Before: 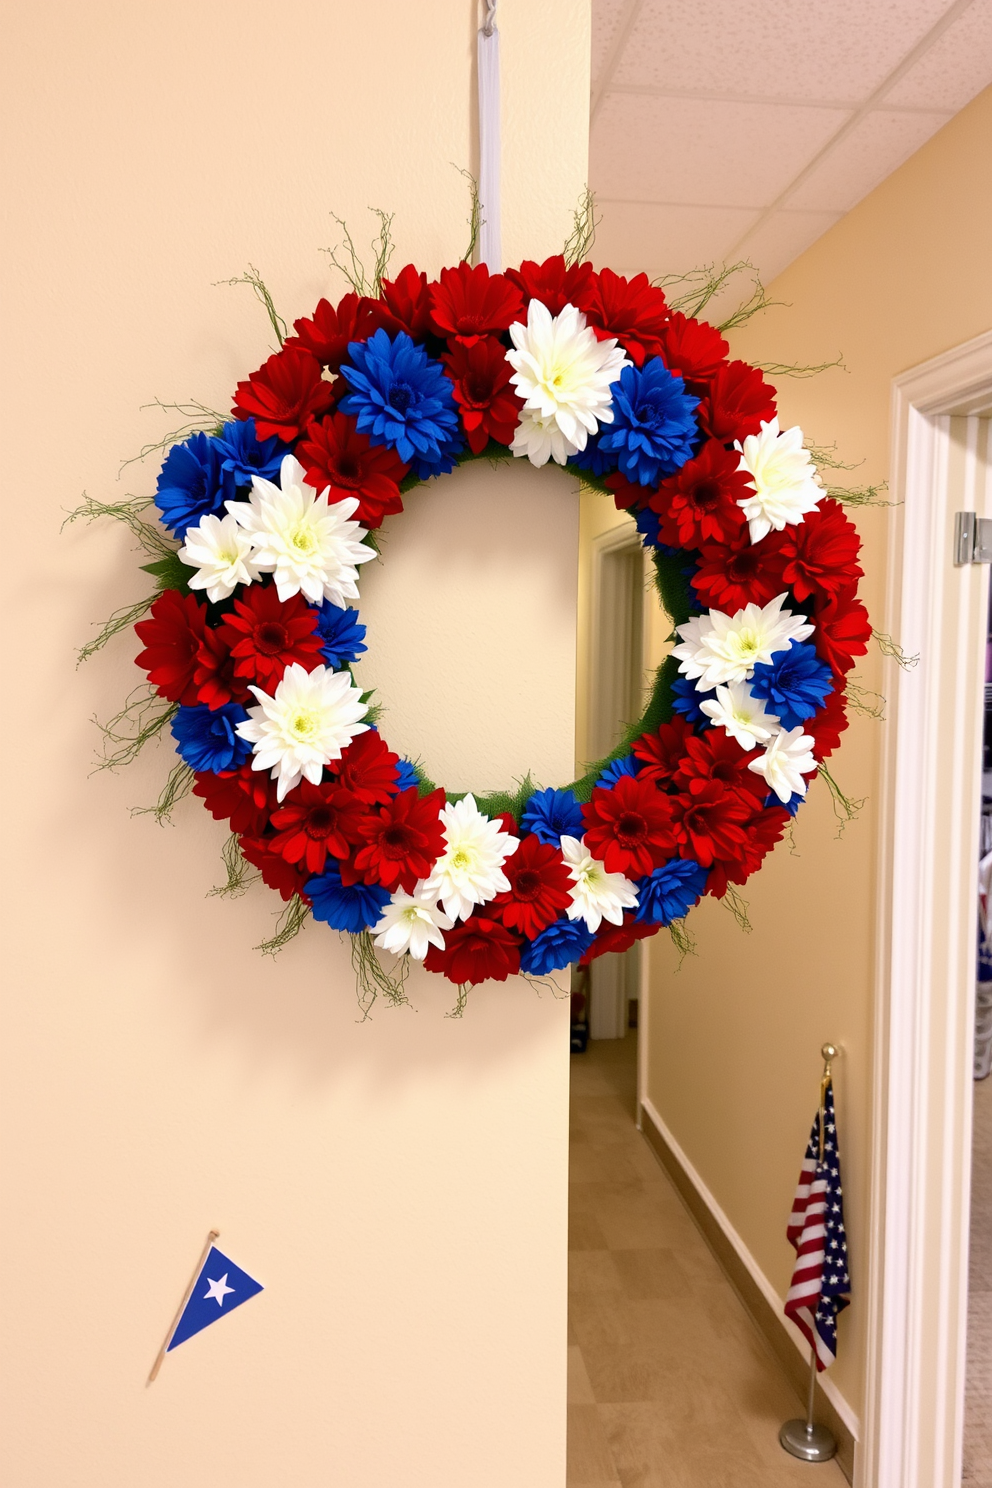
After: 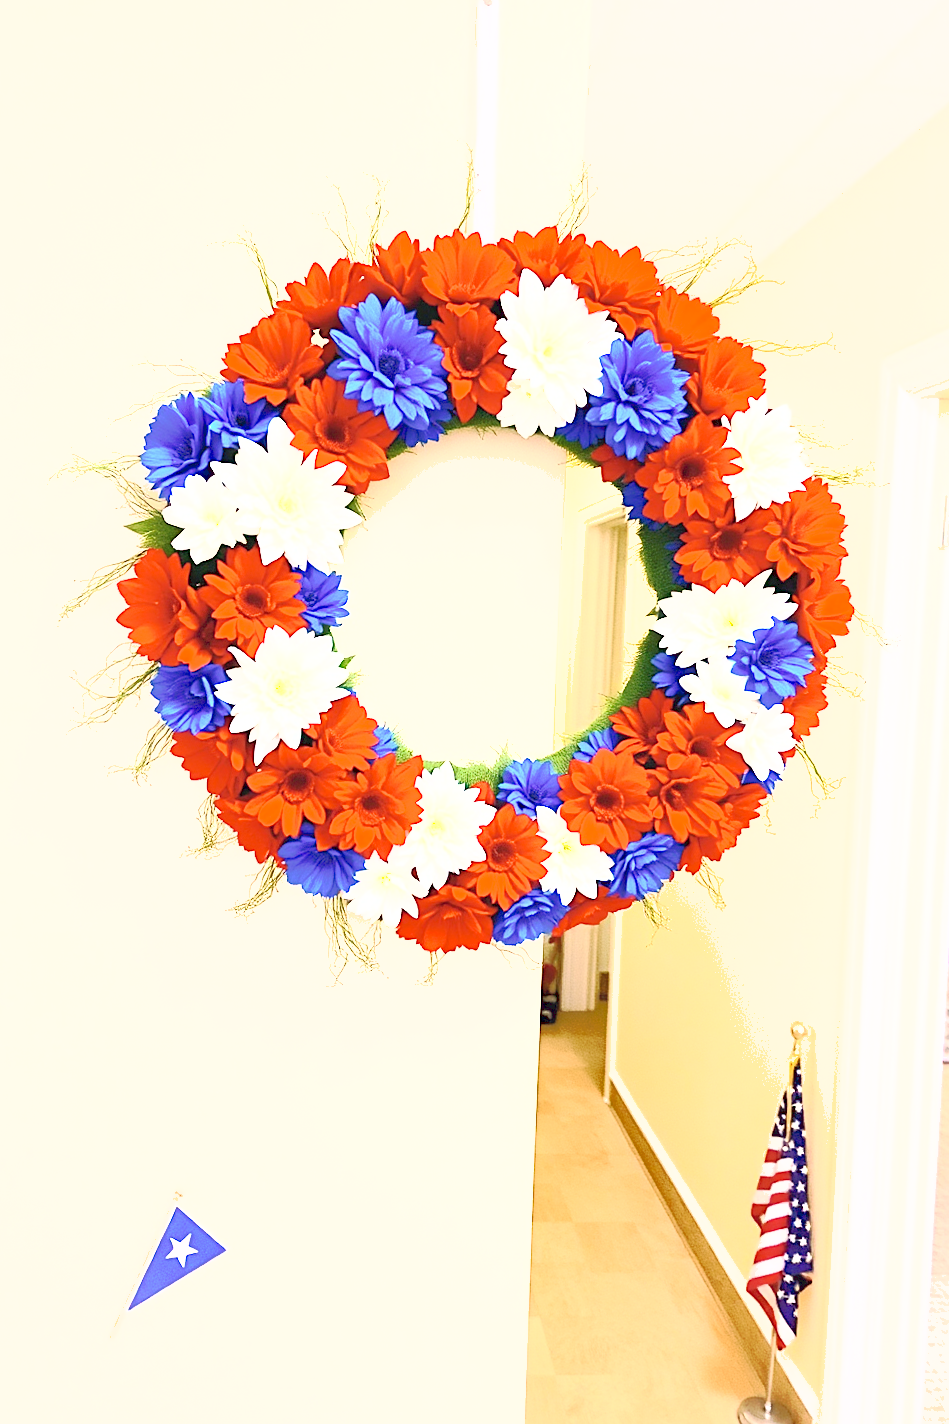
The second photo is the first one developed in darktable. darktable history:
sharpen: amount 0.562
exposure: black level correction 0, exposure 1.697 EV, compensate exposure bias true, compensate highlight preservation false
shadows and highlights: on, module defaults
tone curve: curves: ch0 [(0, 0) (0.003, 0.059) (0.011, 0.059) (0.025, 0.057) (0.044, 0.055) (0.069, 0.057) (0.1, 0.083) (0.136, 0.128) (0.177, 0.185) (0.224, 0.242) (0.277, 0.308) (0.335, 0.383) (0.399, 0.468) (0.468, 0.547) (0.543, 0.632) (0.623, 0.71) (0.709, 0.801) (0.801, 0.859) (0.898, 0.922) (1, 1)], preserve colors none
contrast brightness saturation: contrast 0.382, brightness 0.523
crop and rotate: angle -1.72°
tone equalizer: smoothing diameter 24.97%, edges refinement/feathering 8.3, preserve details guided filter
